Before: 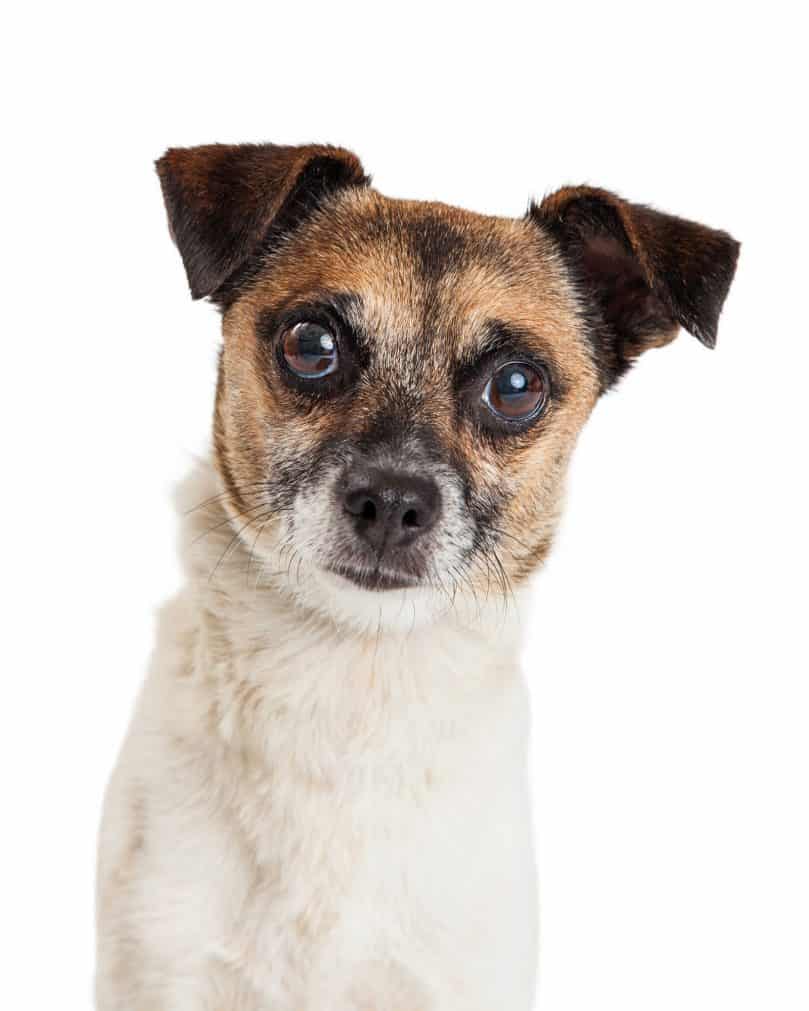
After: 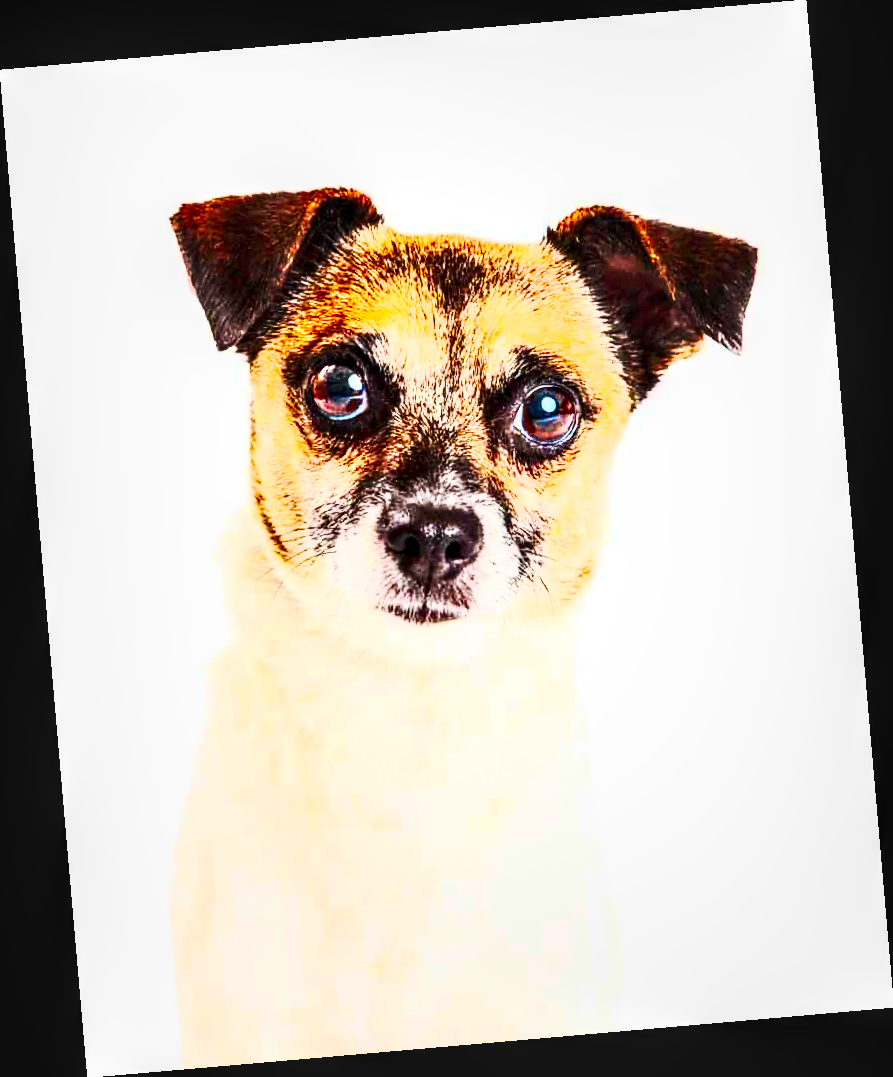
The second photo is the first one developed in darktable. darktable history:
rotate and perspective: rotation -4.98°, automatic cropping off
color balance rgb: perceptual saturation grading › global saturation 30%, global vibrance 20%
local contrast: highlights 60%, shadows 60%, detail 160%
tone curve: curves: ch0 [(0, 0) (0.003, 0.023) (0.011, 0.024) (0.025, 0.026) (0.044, 0.035) (0.069, 0.05) (0.1, 0.071) (0.136, 0.098) (0.177, 0.135) (0.224, 0.172) (0.277, 0.227) (0.335, 0.296) (0.399, 0.372) (0.468, 0.462) (0.543, 0.58) (0.623, 0.697) (0.709, 0.789) (0.801, 0.86) (0.898, 0.918) (1, 1)], preserve colors none
contrast brightness saturation: contrast 0.83, brightness 0.59, saturation 0.59
exposure: exposure 0.6 EV, compensate highlight preservation false
